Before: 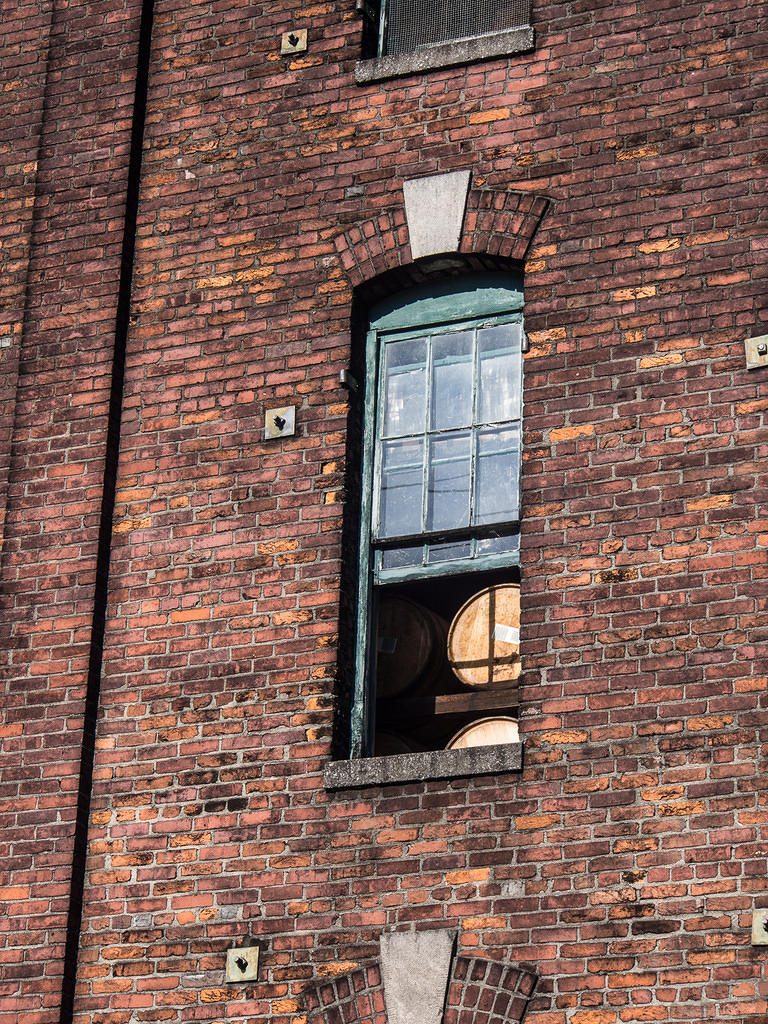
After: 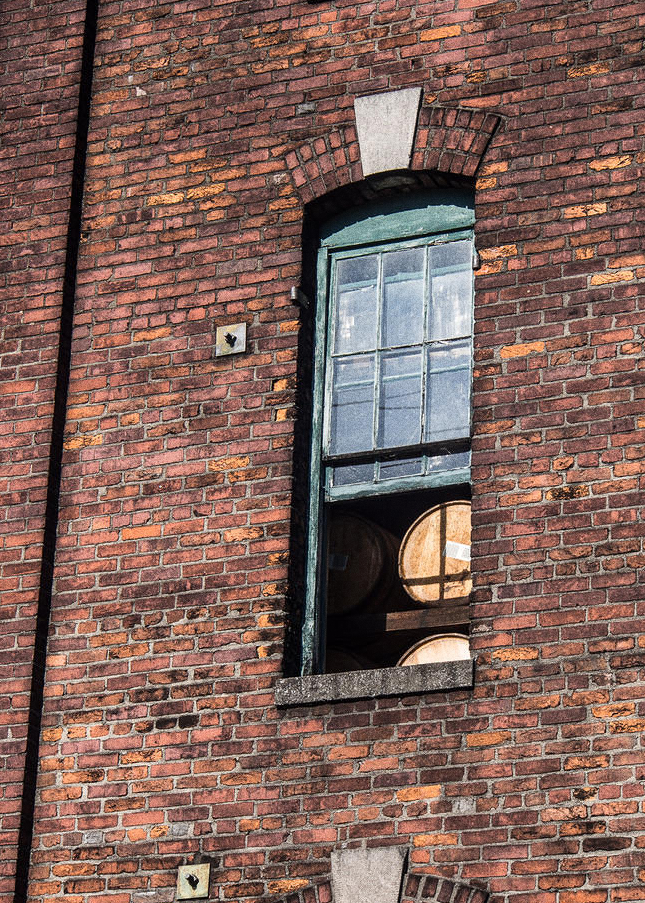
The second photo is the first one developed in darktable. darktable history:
crop: left 6.446%, top 8.188%, right 9.538%, bottom 3.548%
grain: coarseness 0.09 ISO, strength 40%
